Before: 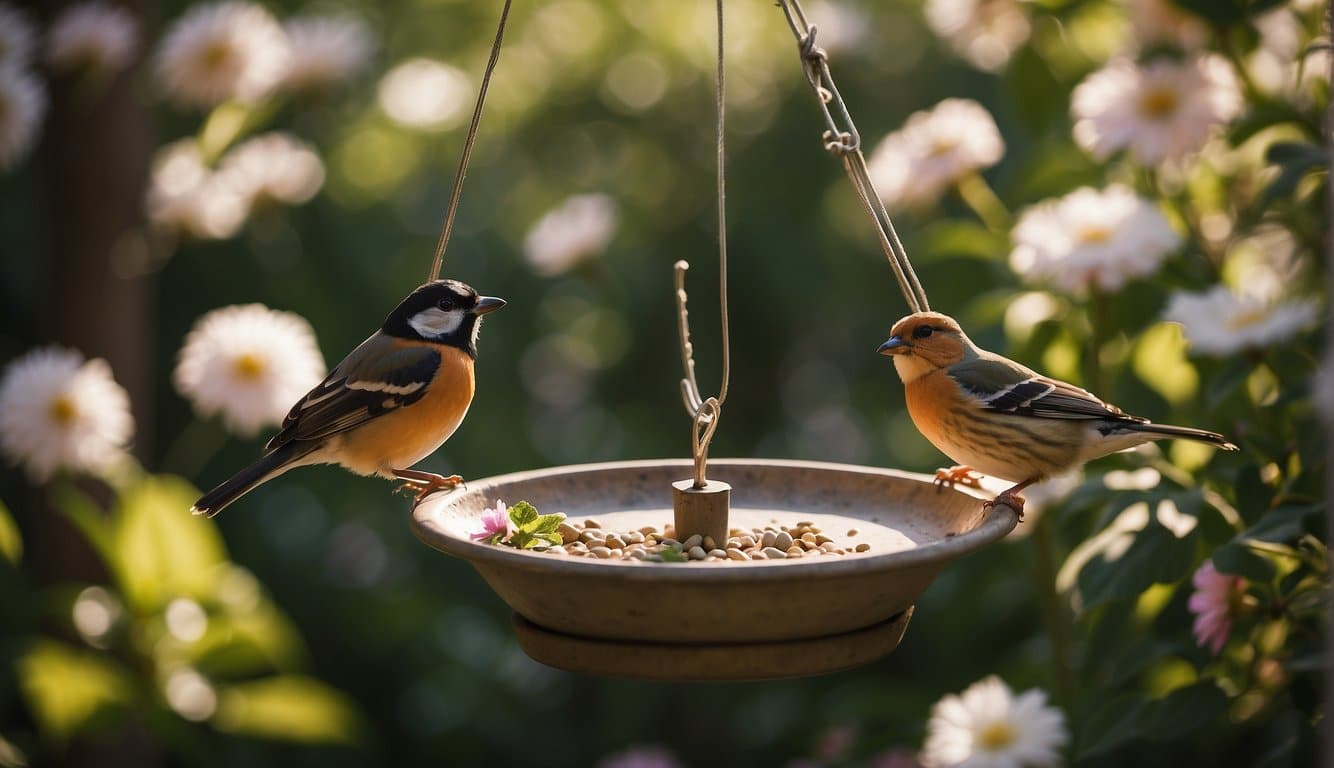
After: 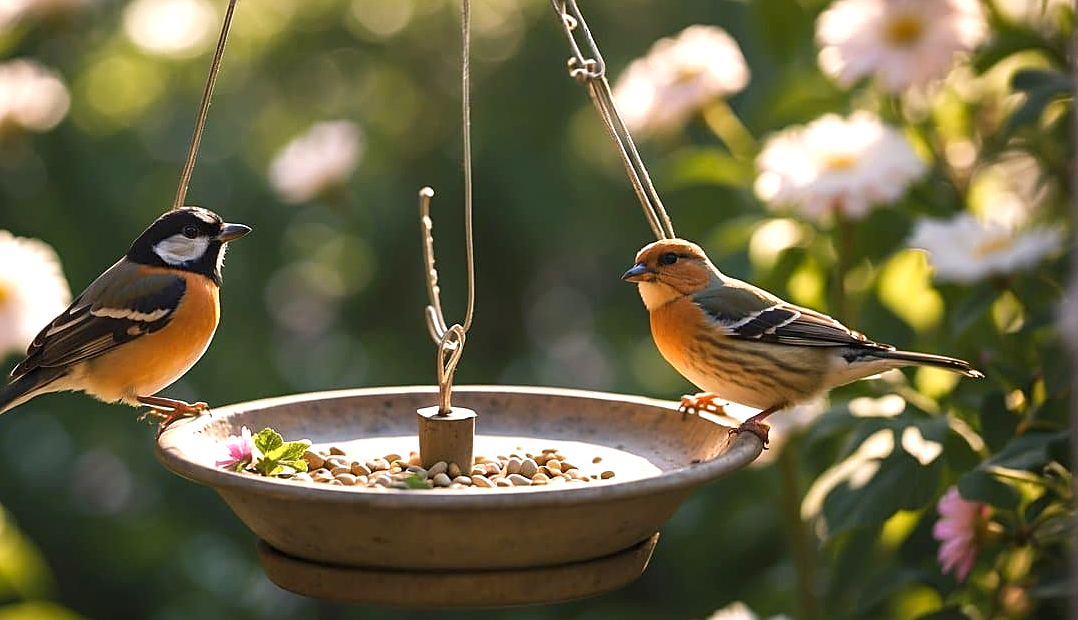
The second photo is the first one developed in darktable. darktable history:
exposure: black level correction 0, exposure 0.877 EV, compensate exposure bias true, compensate highlight preservation false
crop: left 19.159%, top 9.58%, bottom 9.58%
shadows and highlights: radius 121.13, shadows 21.4, white point adjustment -9.72, highlights -14.39, soften with gaussian
sharpen: on, module defaults
